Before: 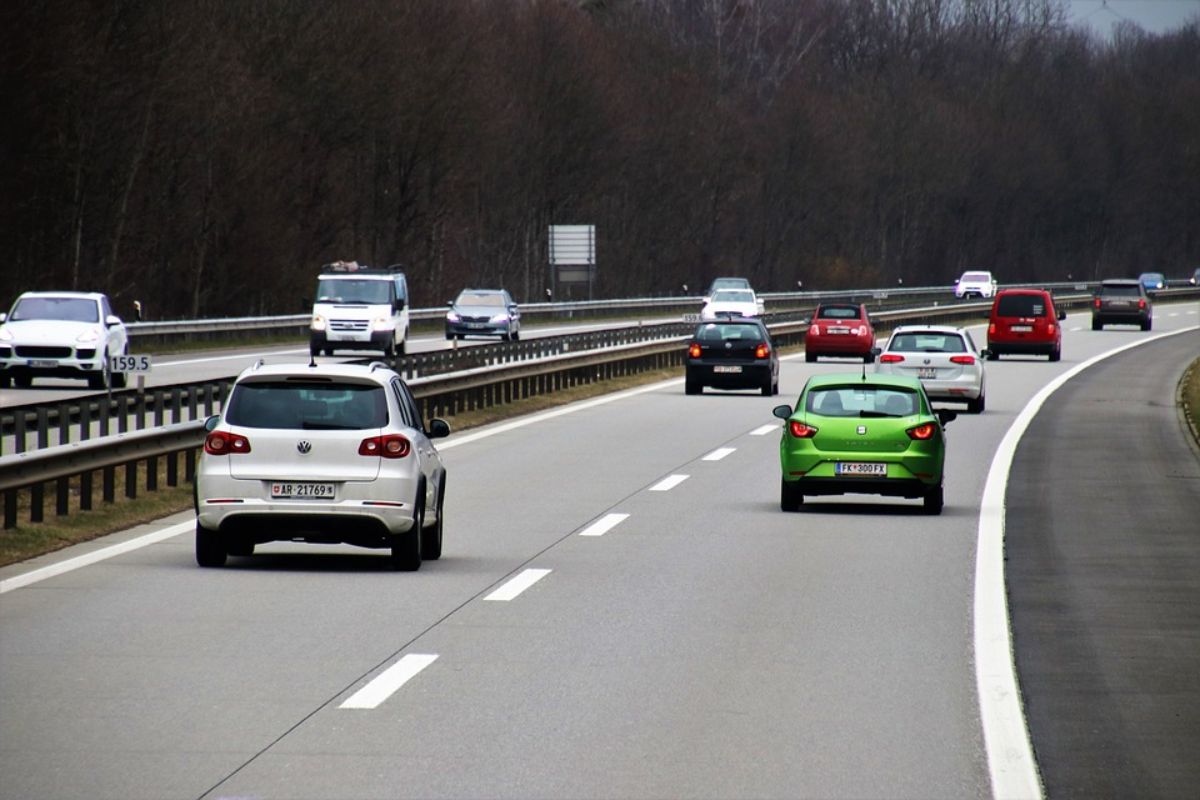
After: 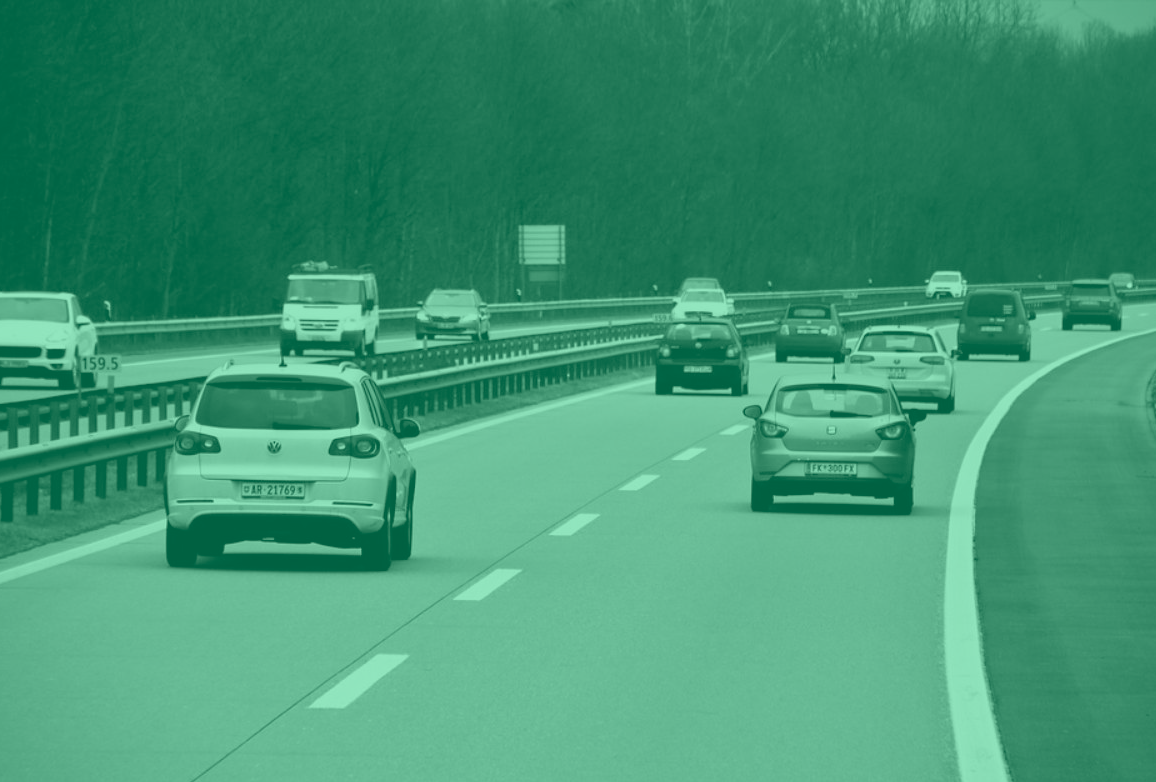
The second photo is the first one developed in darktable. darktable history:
colorize: hue 147.6°, saturation 65%, lightness 21.64%
crop and rotate: left 2.536%, right 1.107%, bottom 2.246%
